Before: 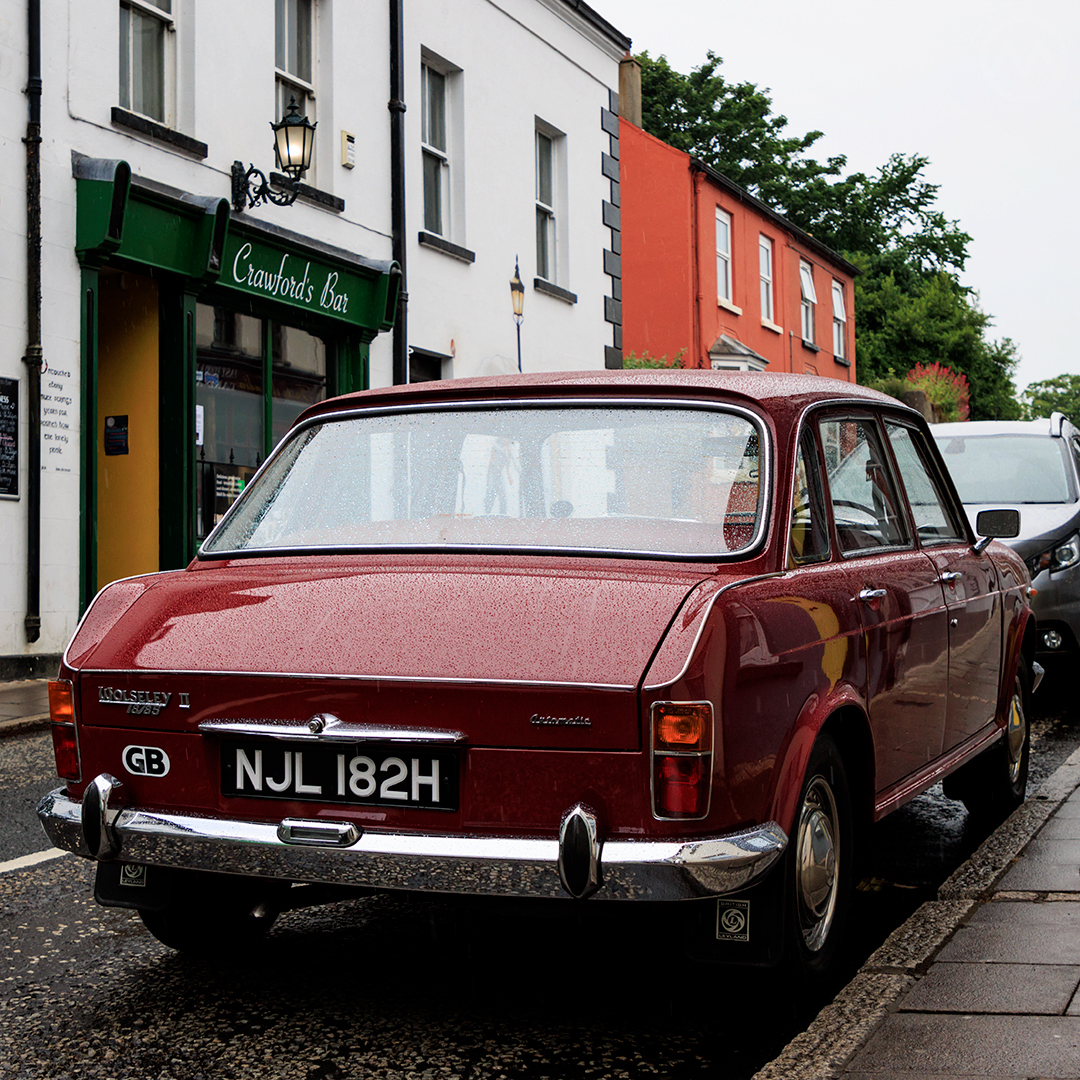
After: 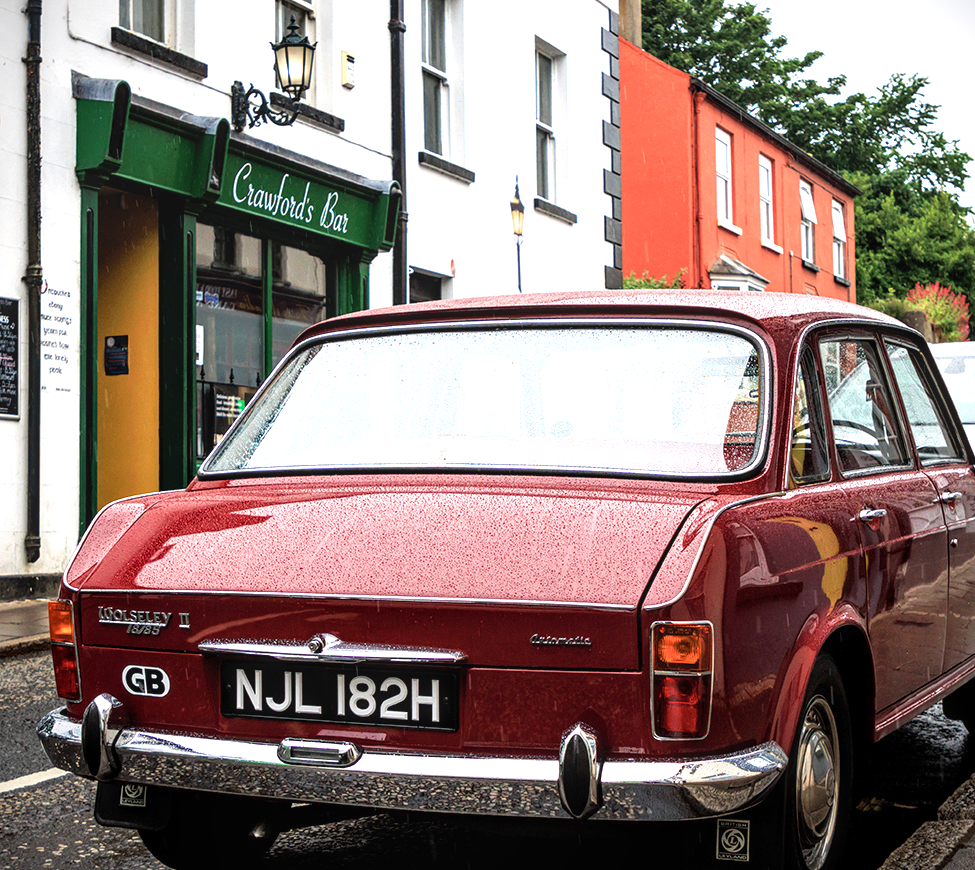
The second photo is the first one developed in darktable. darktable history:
vignetting: fall-off start 97.23%, saturation -0.024, center (-0.033, -0.042), width/height ratio 1.179, unbound false
local contrast: on, module defaults
crop: top 7.49%, right 9.717%, bottom 11.943%
exposure: exposure 1 EV, compensate highlight preservation false
